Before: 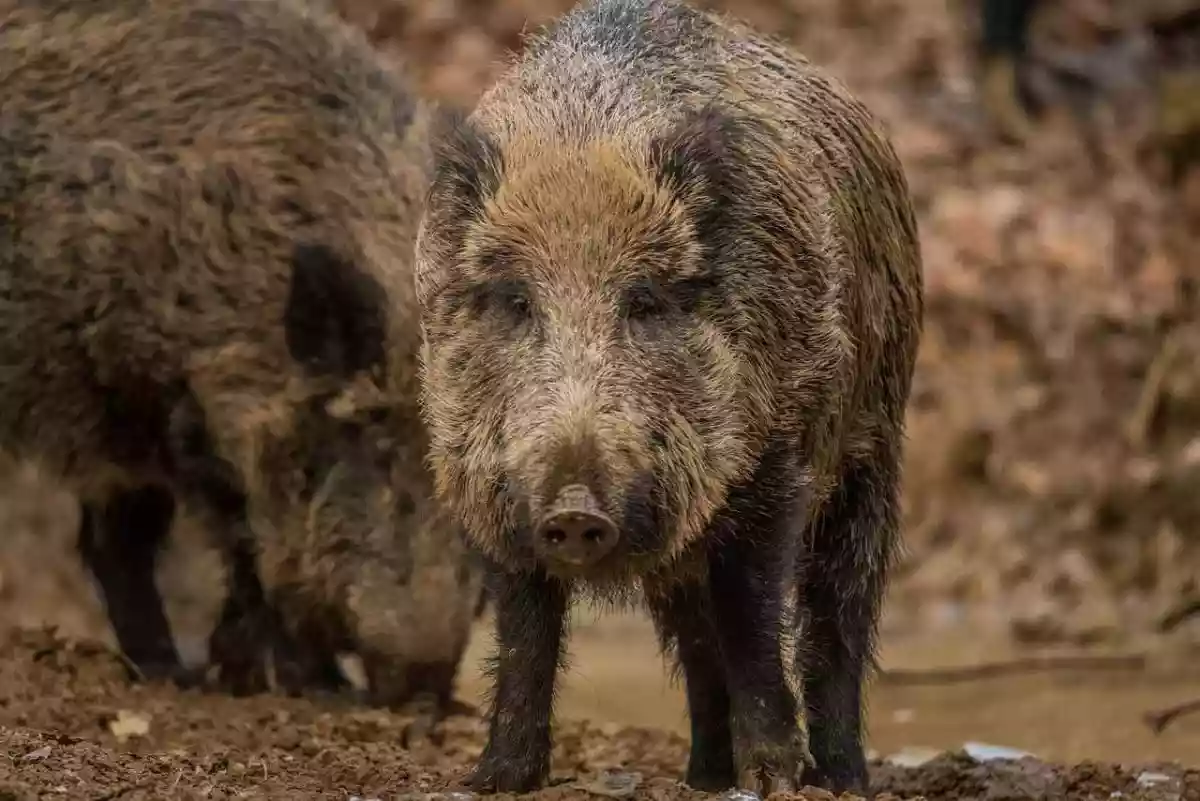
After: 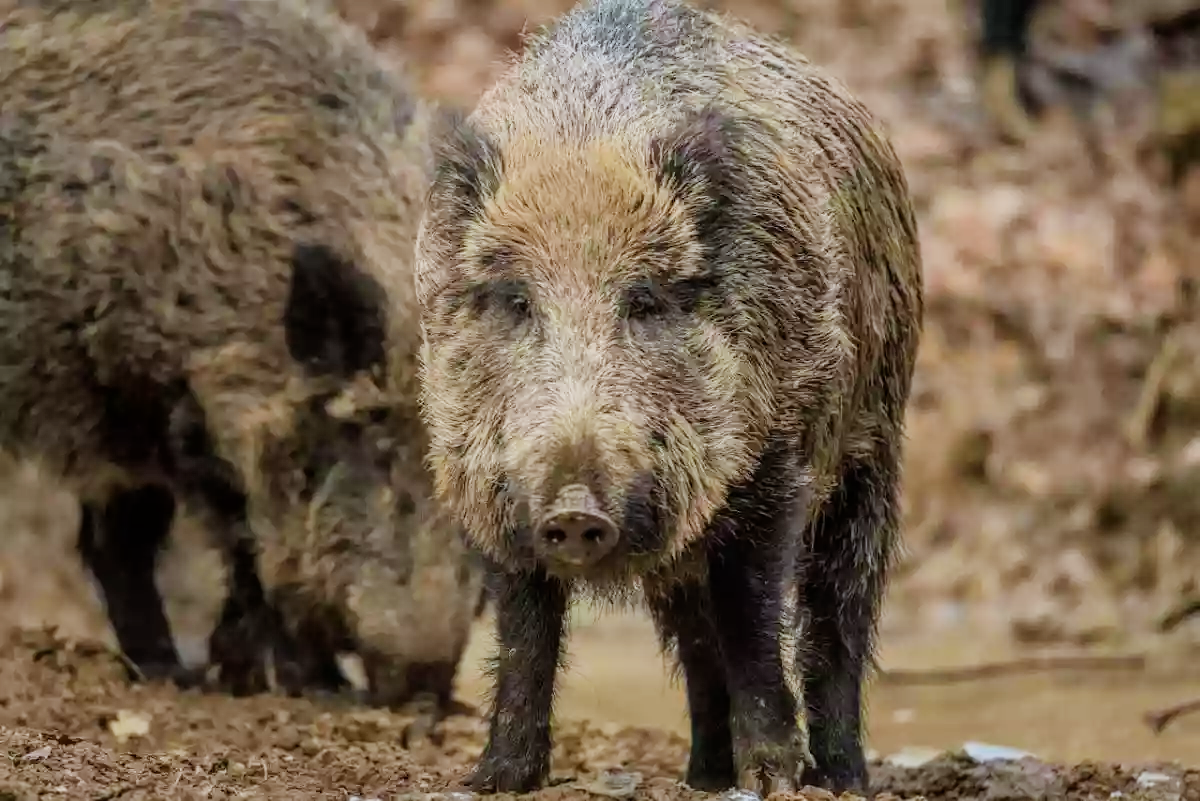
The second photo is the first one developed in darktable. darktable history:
white balance: red 0.925, blue 1.046
exposure: black level correction 0, exposure 1 EV, compensate exposure bias true, compensate highlight preservation false
filmic rgb: black relative exposure -7.65 EV, white relative exposure 4.56 EV, hardness 3.61
